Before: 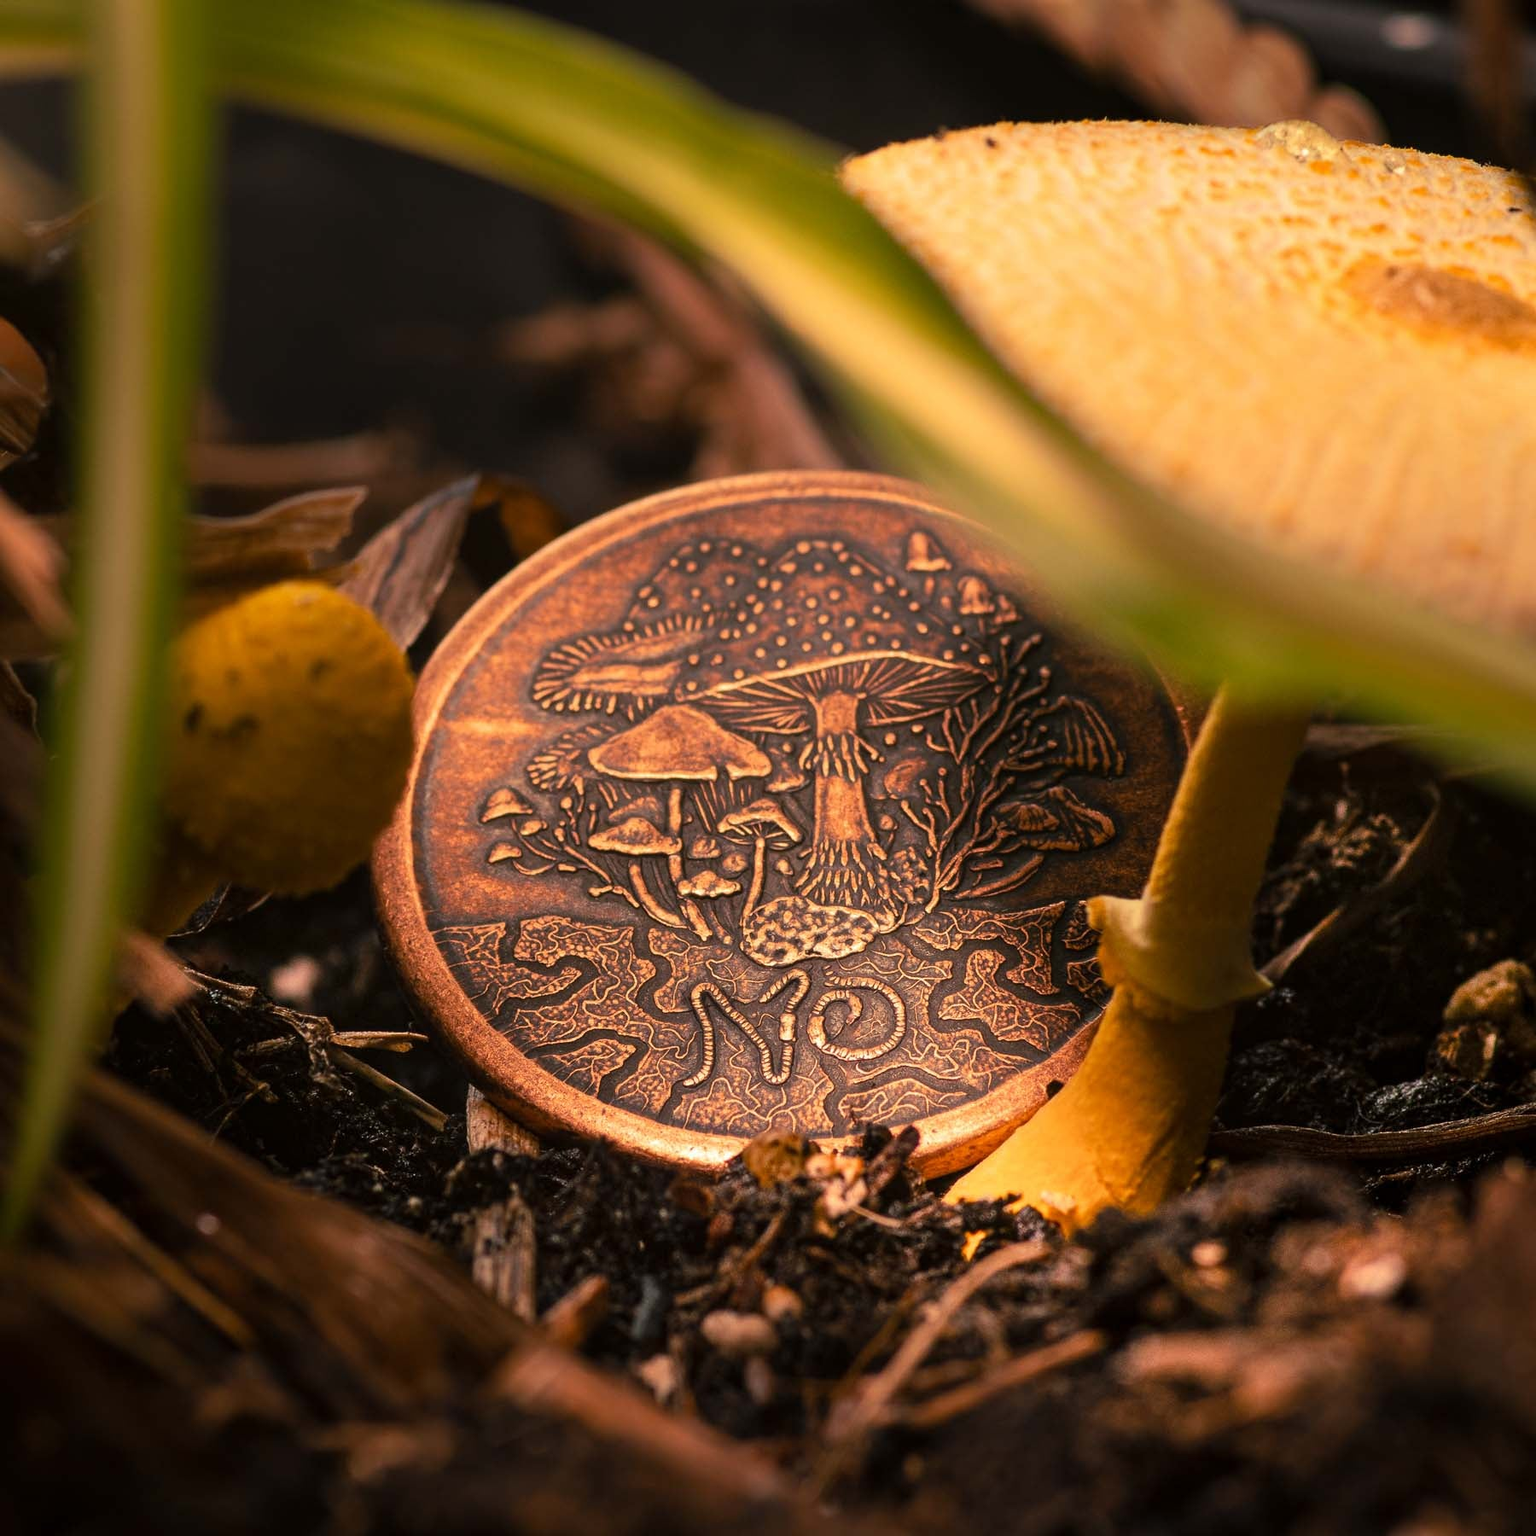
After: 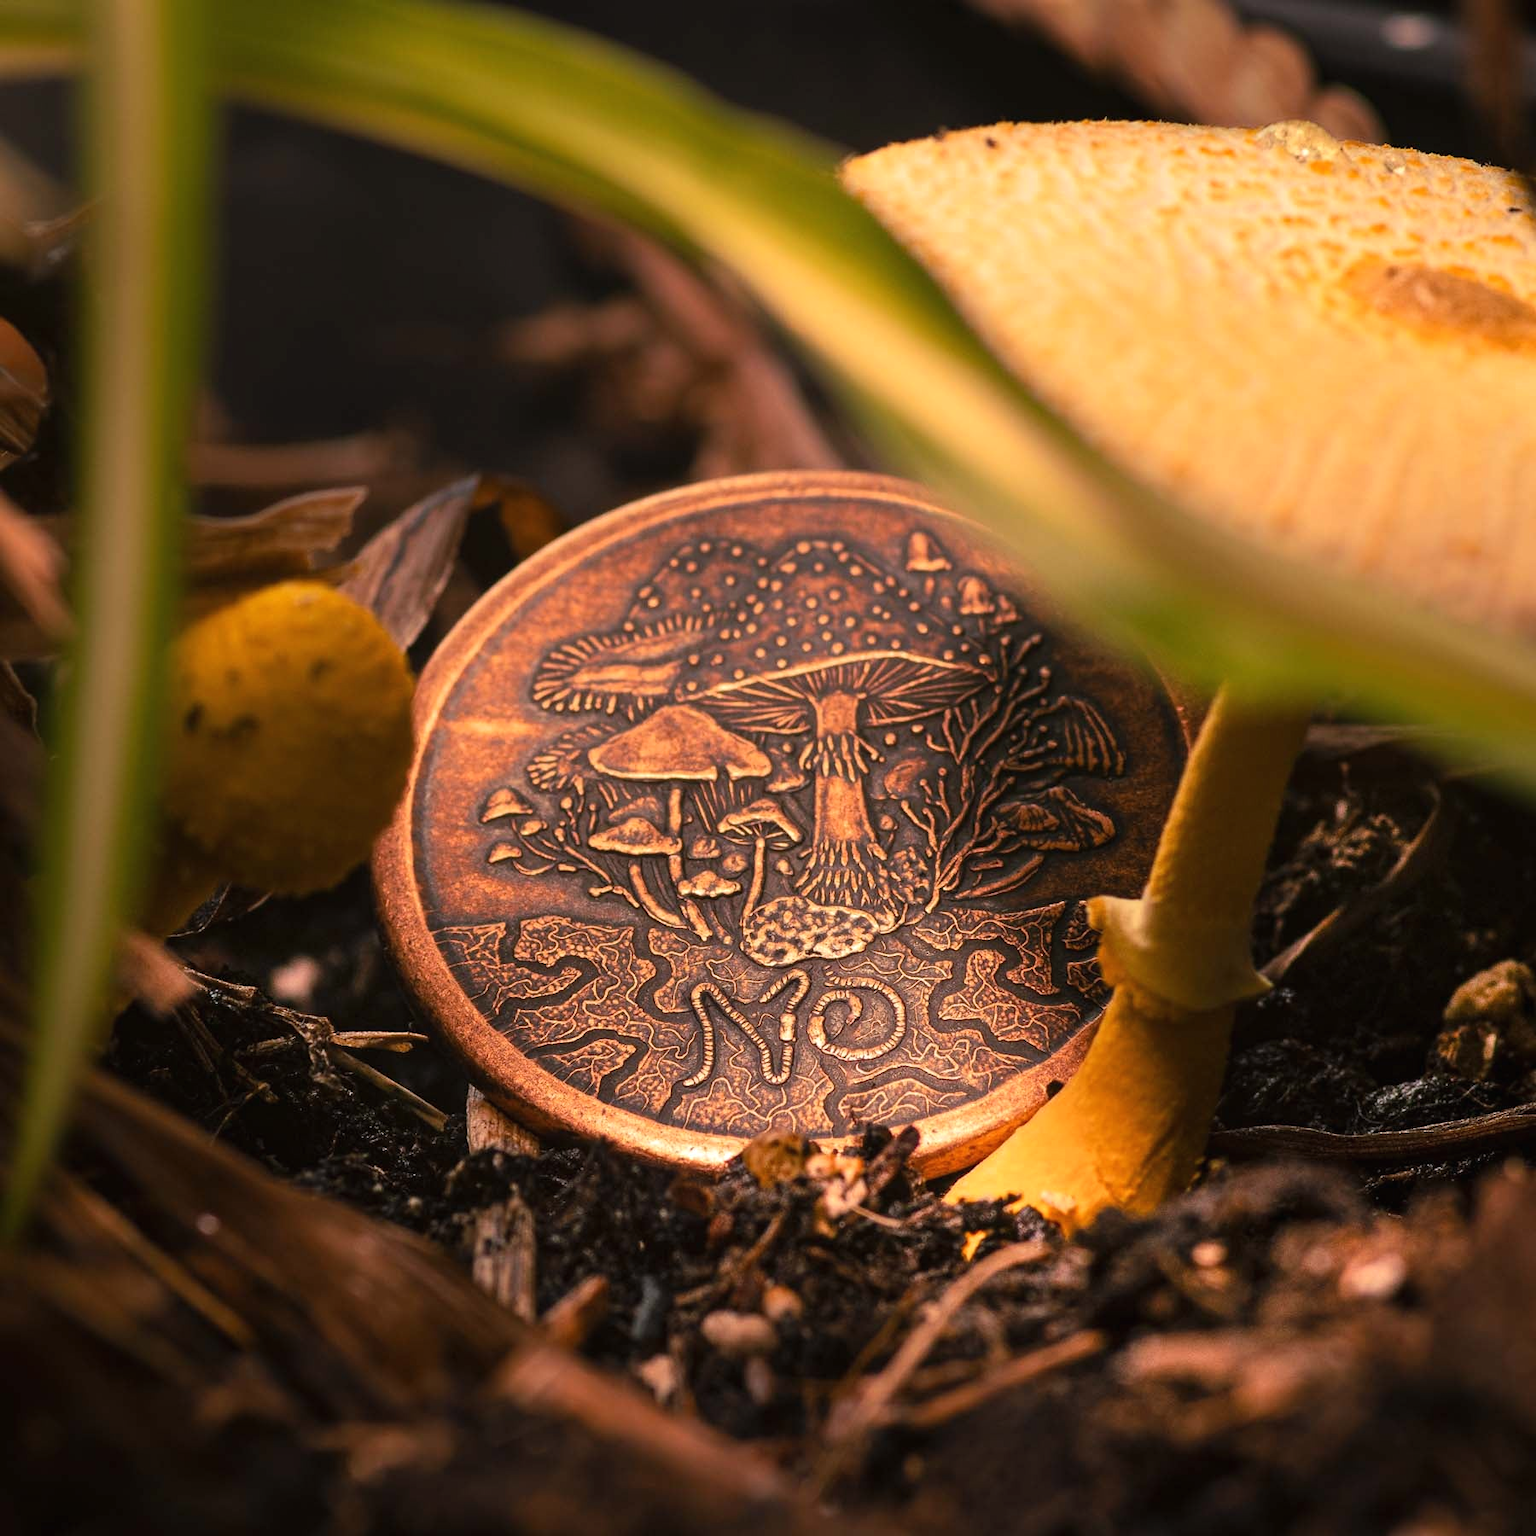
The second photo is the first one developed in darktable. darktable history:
white balance: red 1.009, blue 1.027
exposure: black level correction -0.001, exposure 0.08 EV, compensate highlight preservation false
